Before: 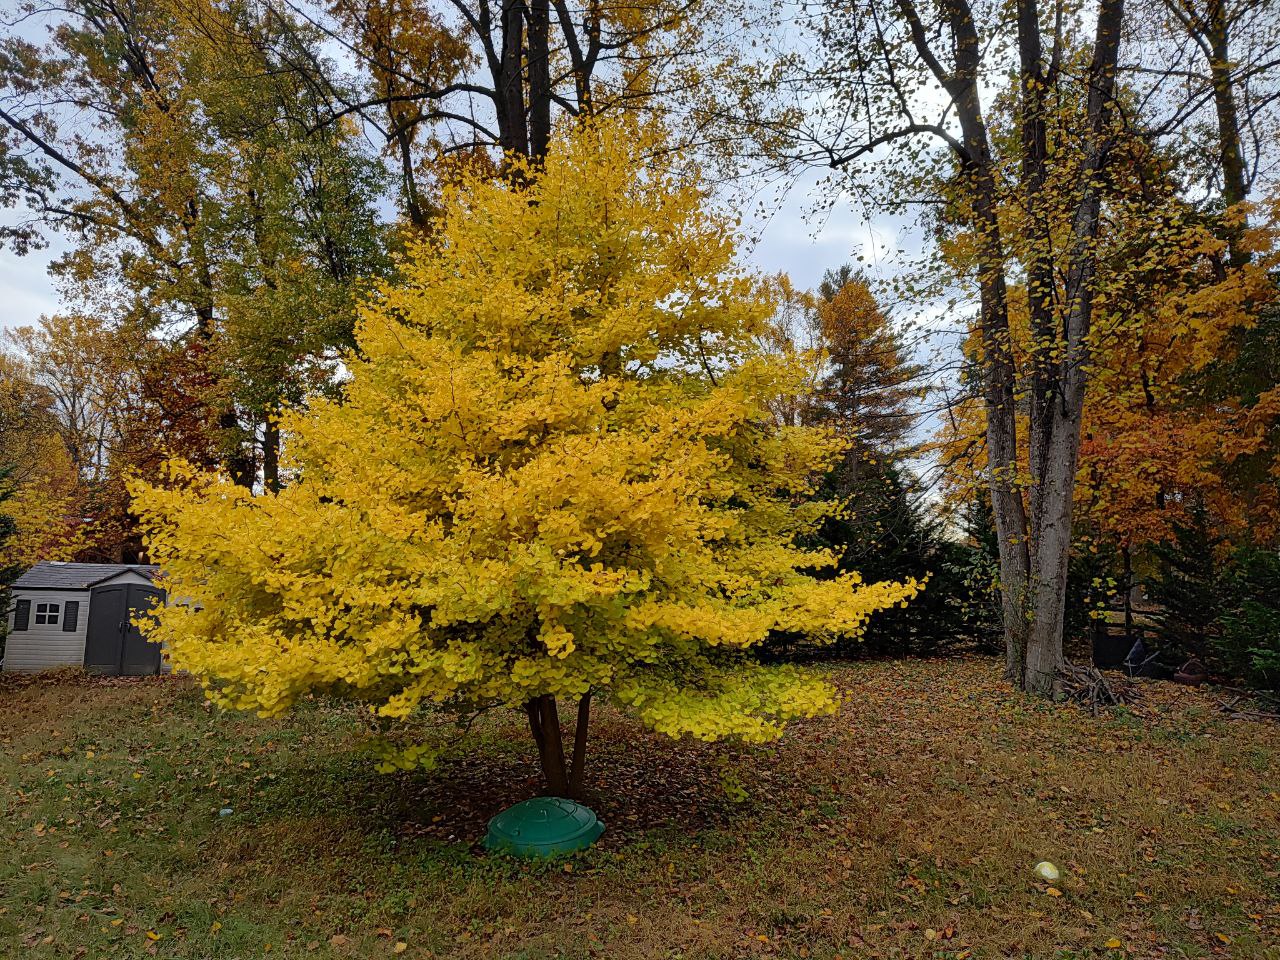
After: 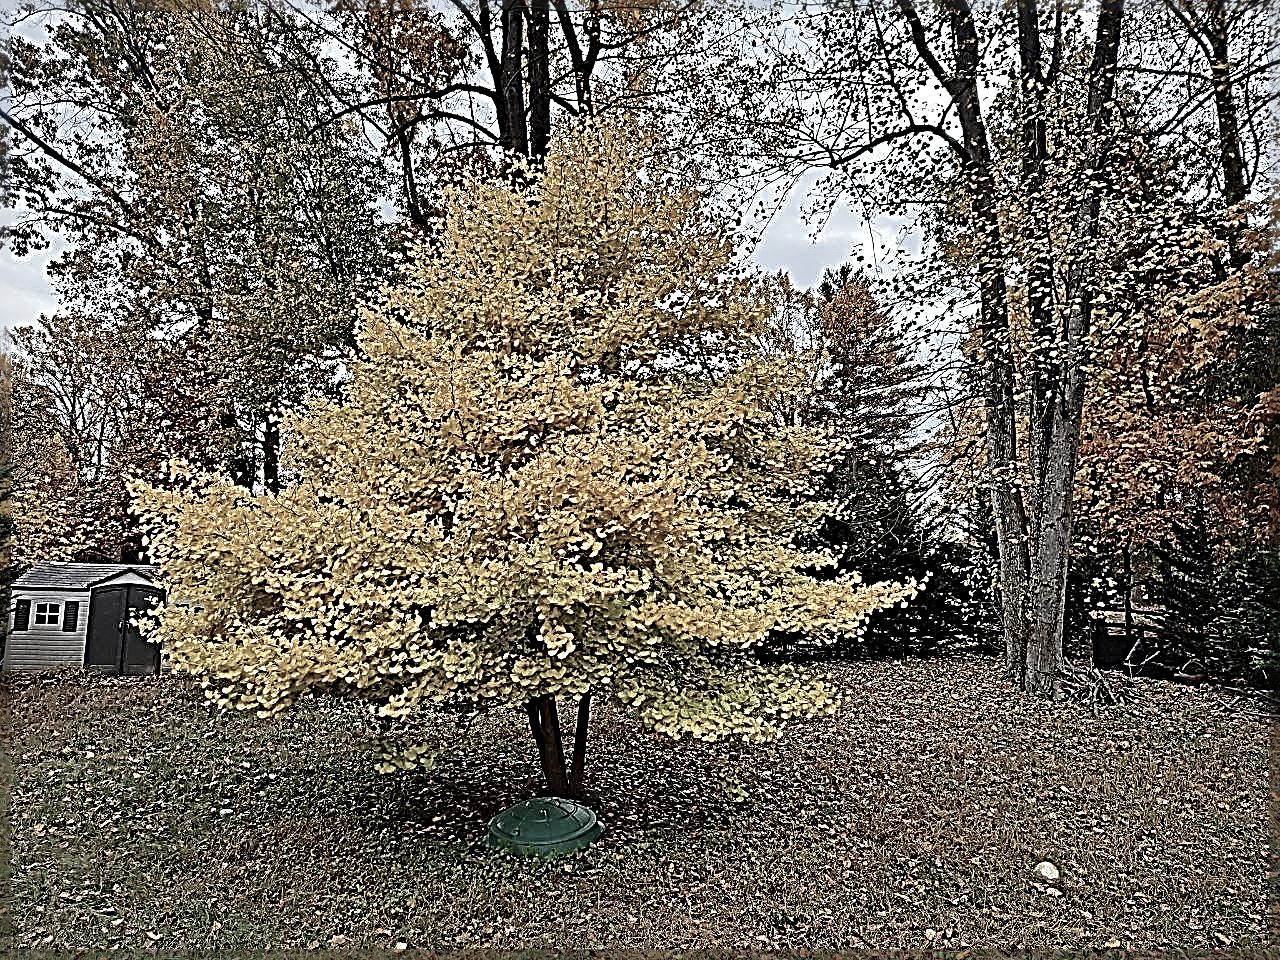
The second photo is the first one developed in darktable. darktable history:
sharpen: radius 4.001, amount 2
contrast equalizer: y [[0.5, 0.5, 0.5, 0.539, 0.64, 0.611], [0.5 ×6], [0.5 ×6], [0 ×6], [0 ×6]]
color balance rgb: linear chroma grading › global chroma -16.06%, perceptual saturation grading › global saturation -32.85%, global vibrance -23.56%
